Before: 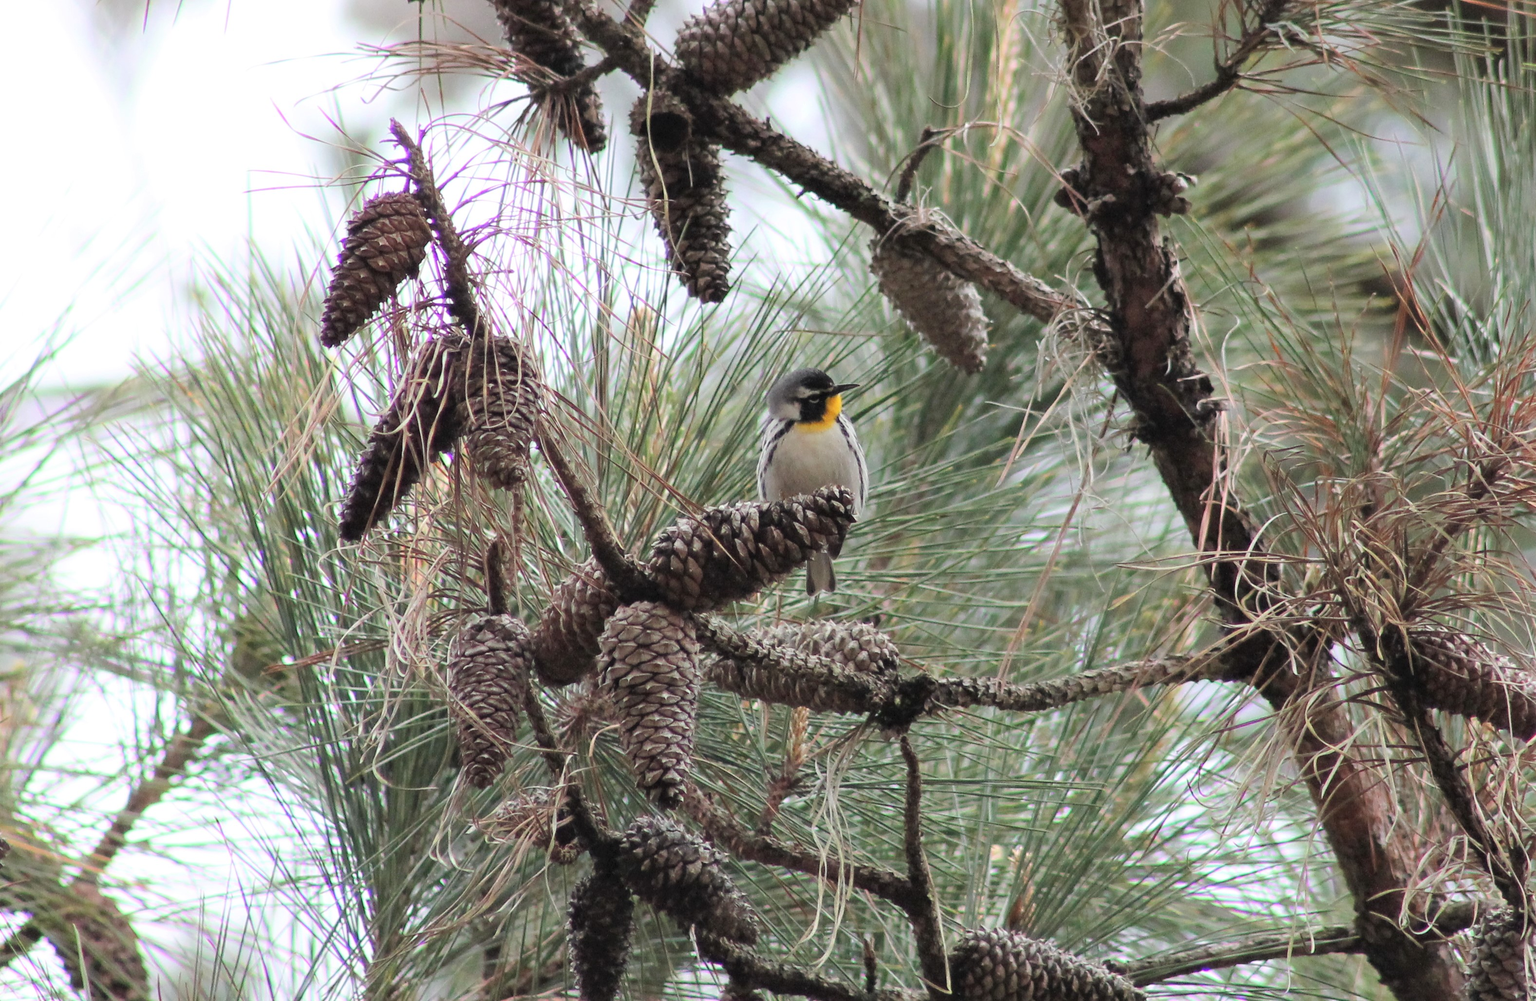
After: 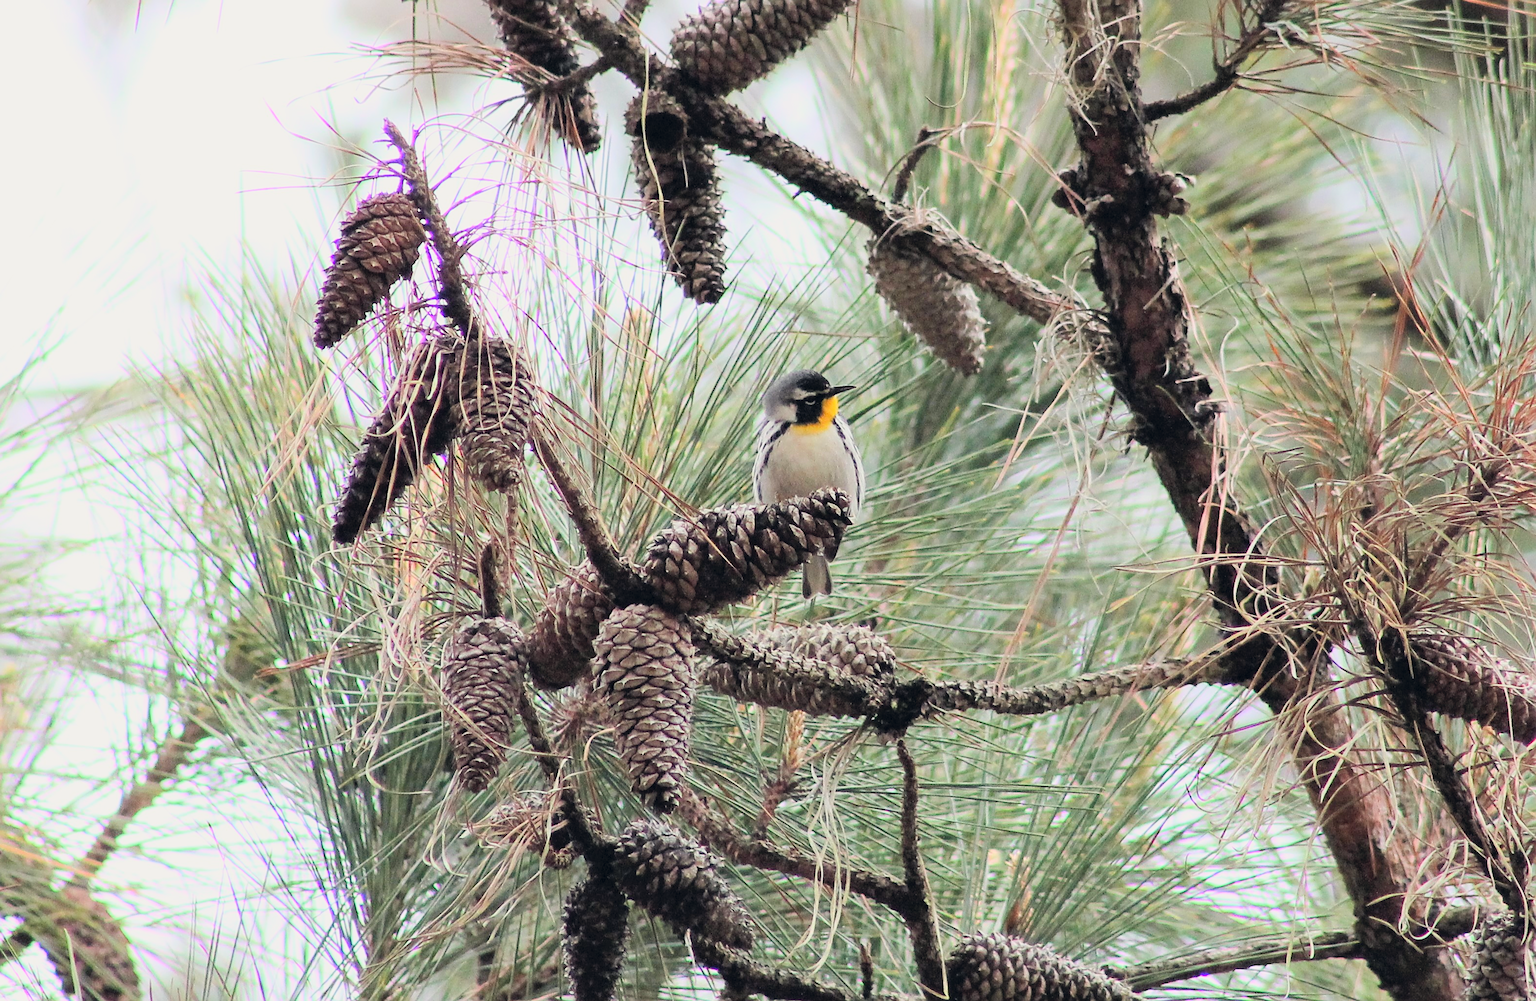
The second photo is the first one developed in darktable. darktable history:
crop and rotate: left 0.614%, top 0.179%, bottom 0.309%
contrast brightness saturation: contrast 0.2, brightness 0.16, saturation 0.22
levels: levels [0, 0.478, 1]
sharpen: on, module defaults
filmic rgb: black relative exposure -8.15 EV, white relative exposure 3.76 EV, hardness 4.46
color correction: highlights a* 0.207, highlights b* 2.7, shadows a* -0.874, shadows b* -4.78
rotate and perspective: automatic cropping off
